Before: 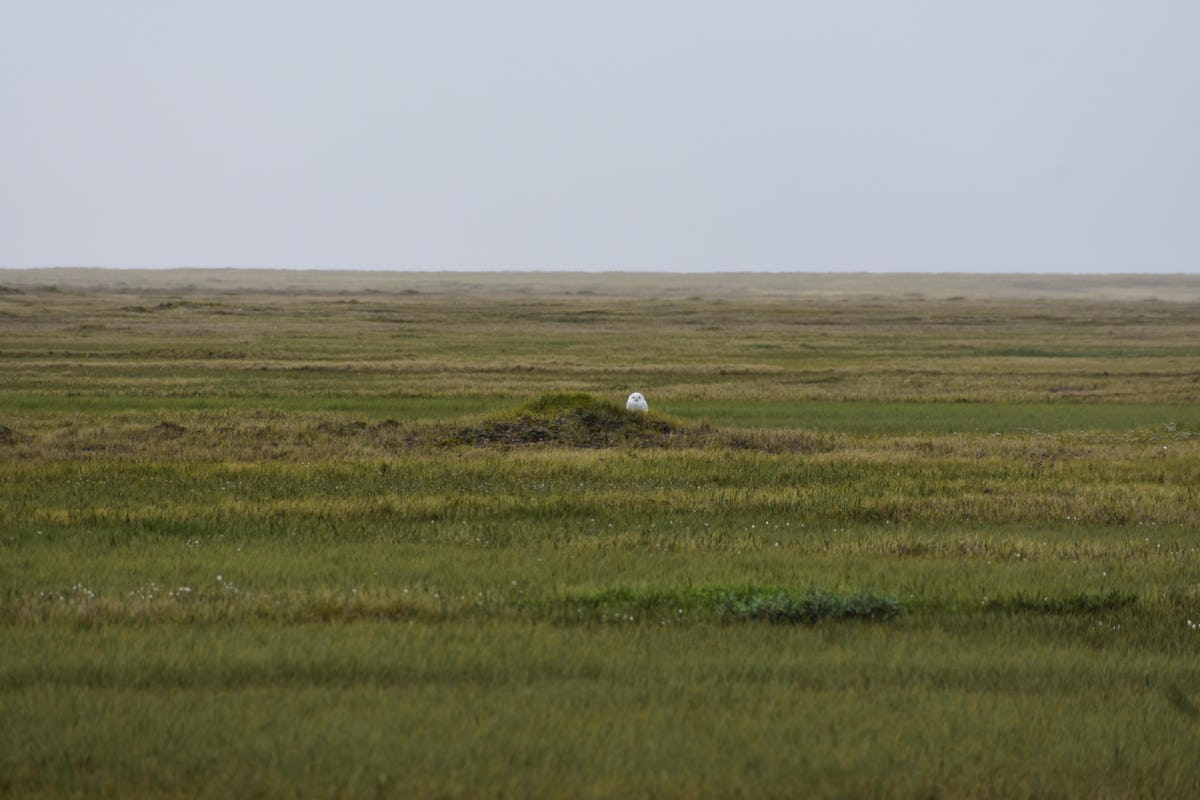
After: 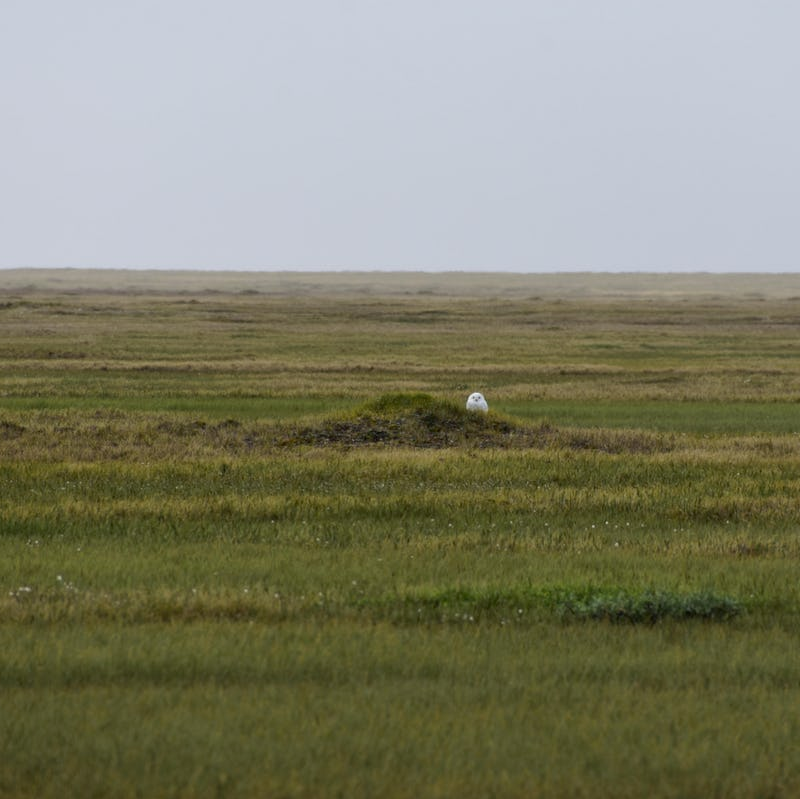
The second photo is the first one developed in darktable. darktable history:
exposure: black level correction 0.002, compensate highlight preservation false
crop and rotate: left 13.344%, right 19.965%
